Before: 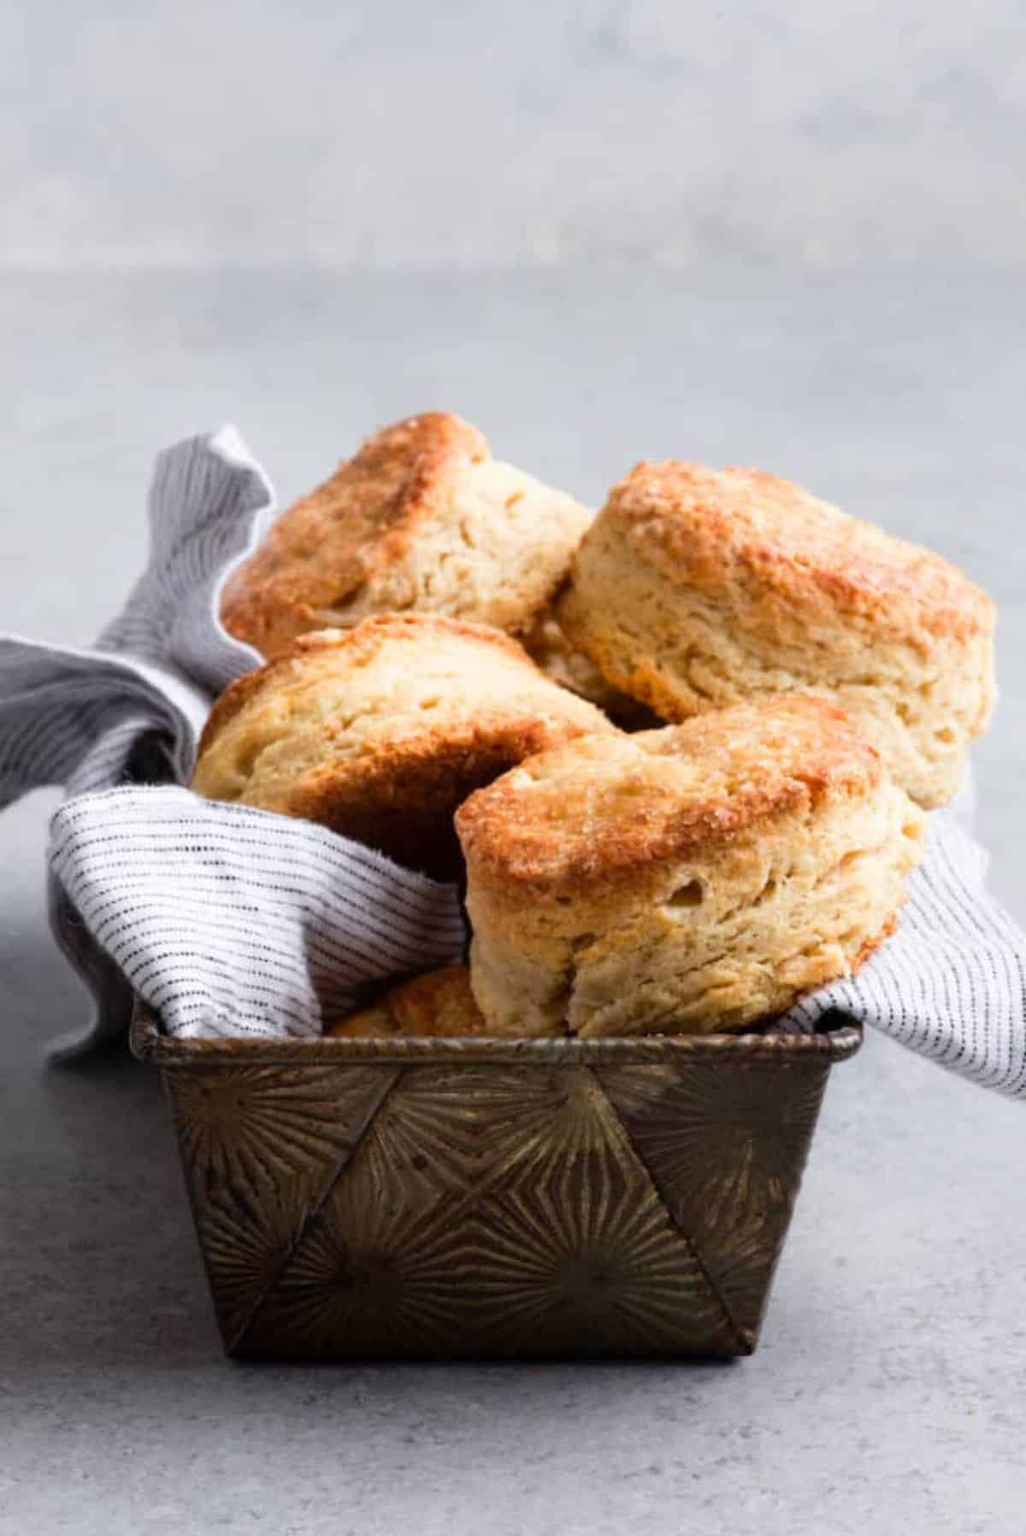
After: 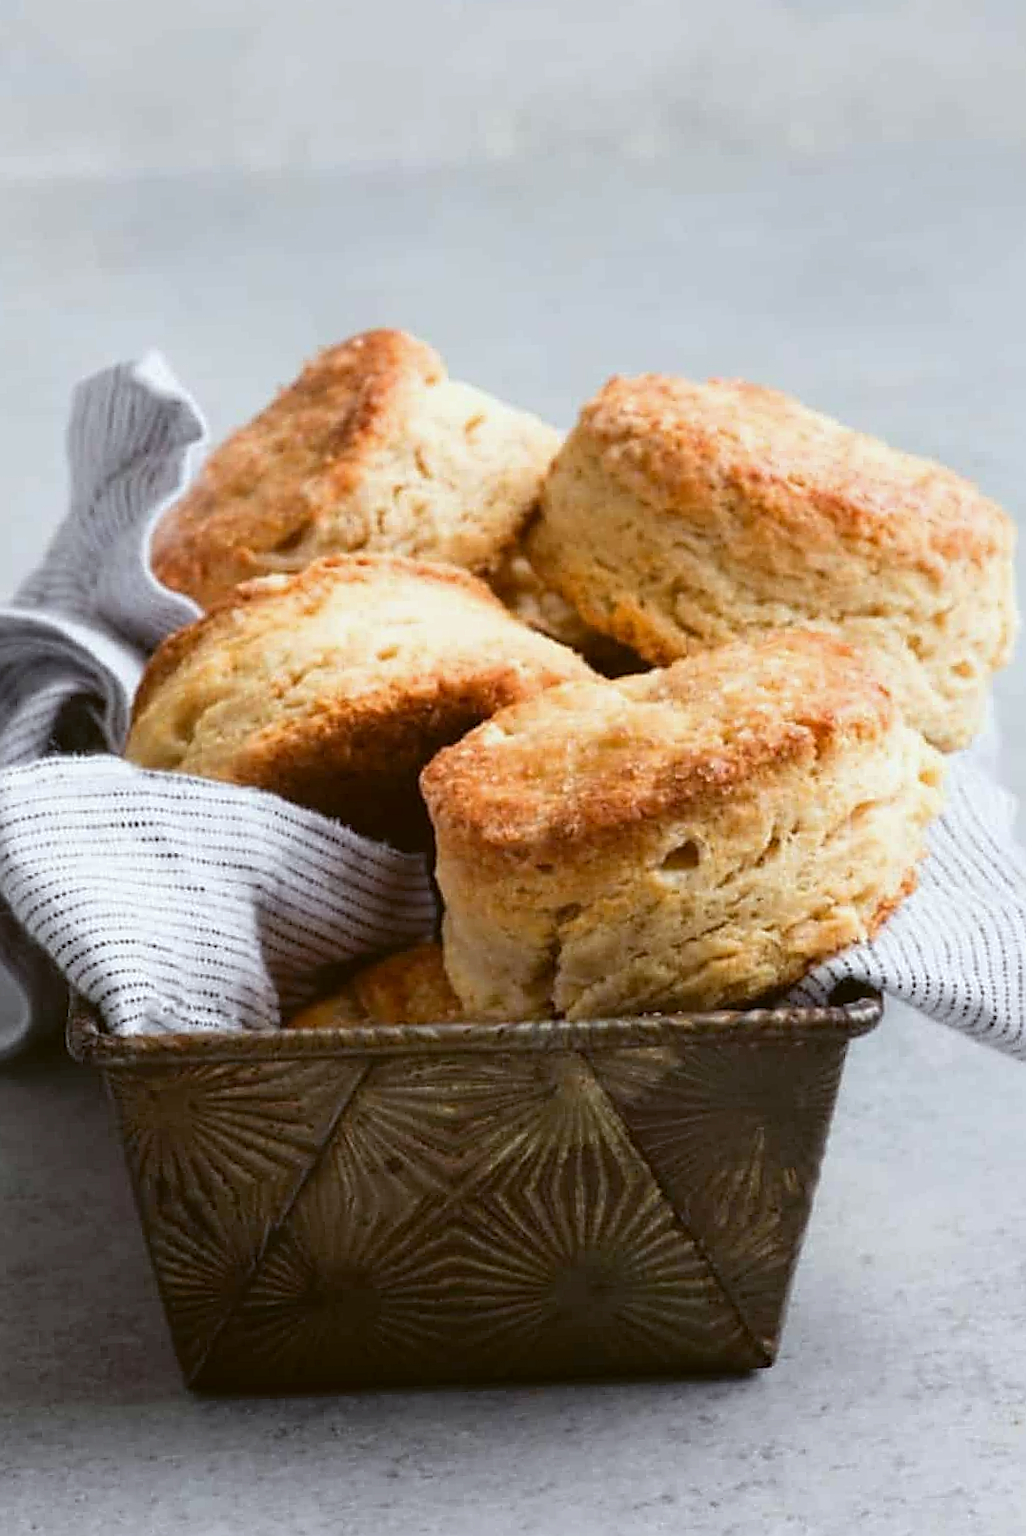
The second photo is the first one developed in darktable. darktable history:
crop and rotate: angle 1.96°, left 5.673%, top 5.673%
color balance: lift [1.004, 1.002, 1.002, 0.998], gamma [1, 1.007, 1.002, 0.993], gain [1, 0.977, 1.013, 1.023], contrast -3.64%
sharpen: radius 1.4, amount 1.25, threshold 0.7
